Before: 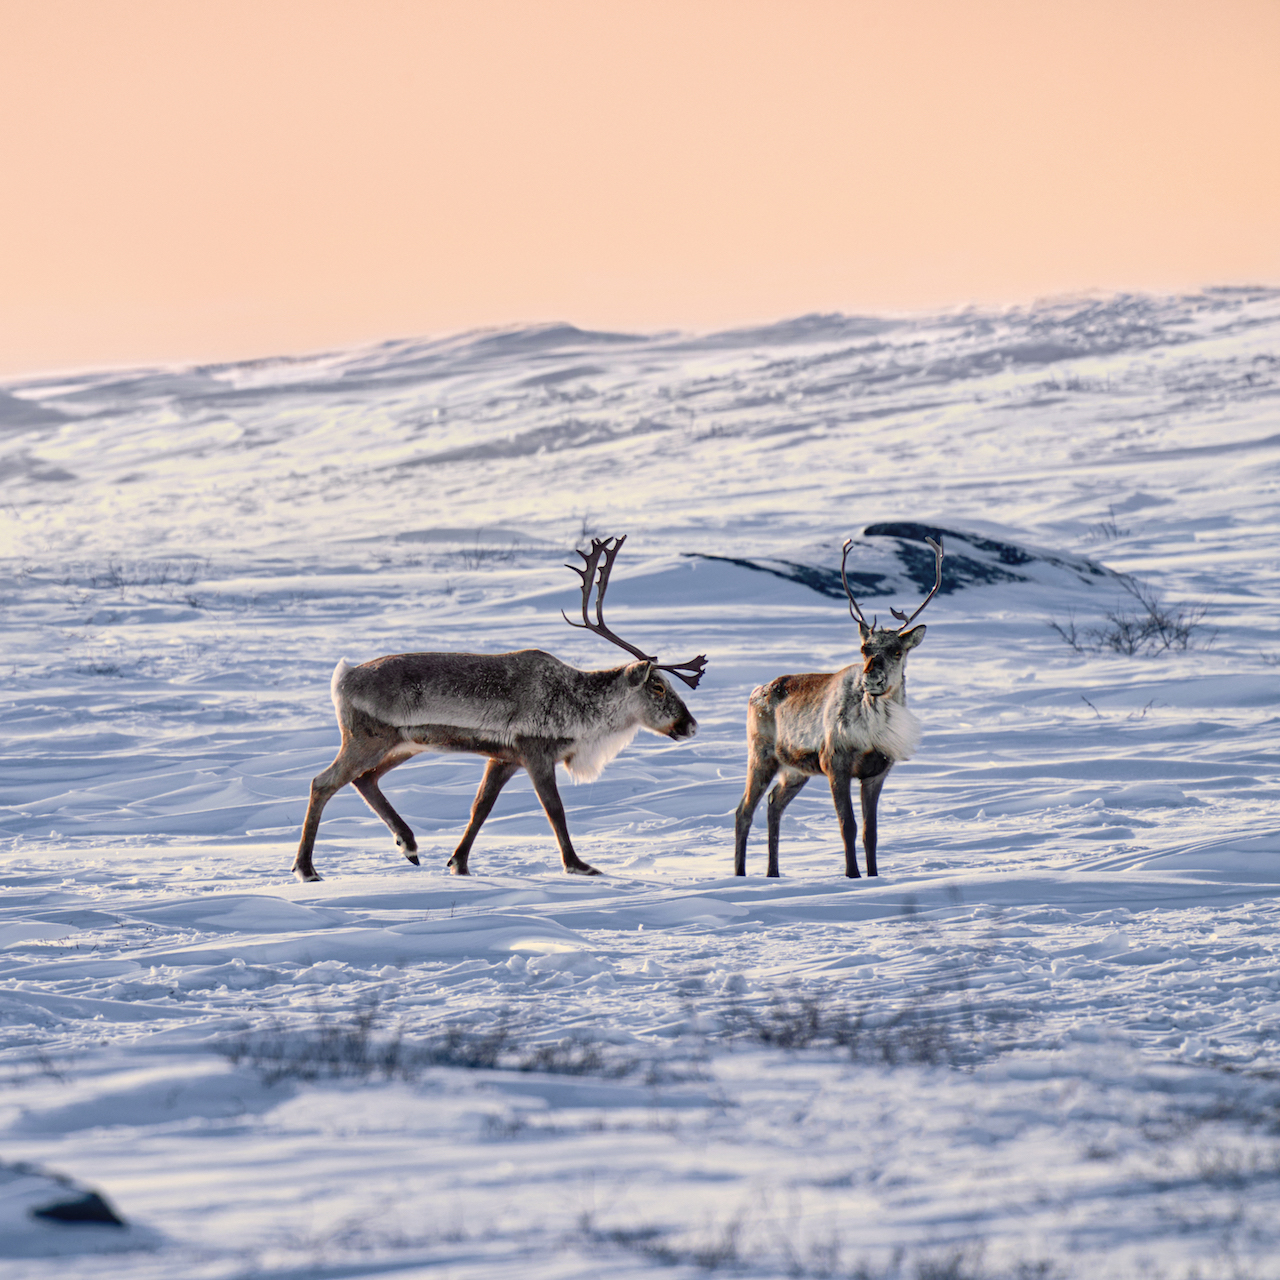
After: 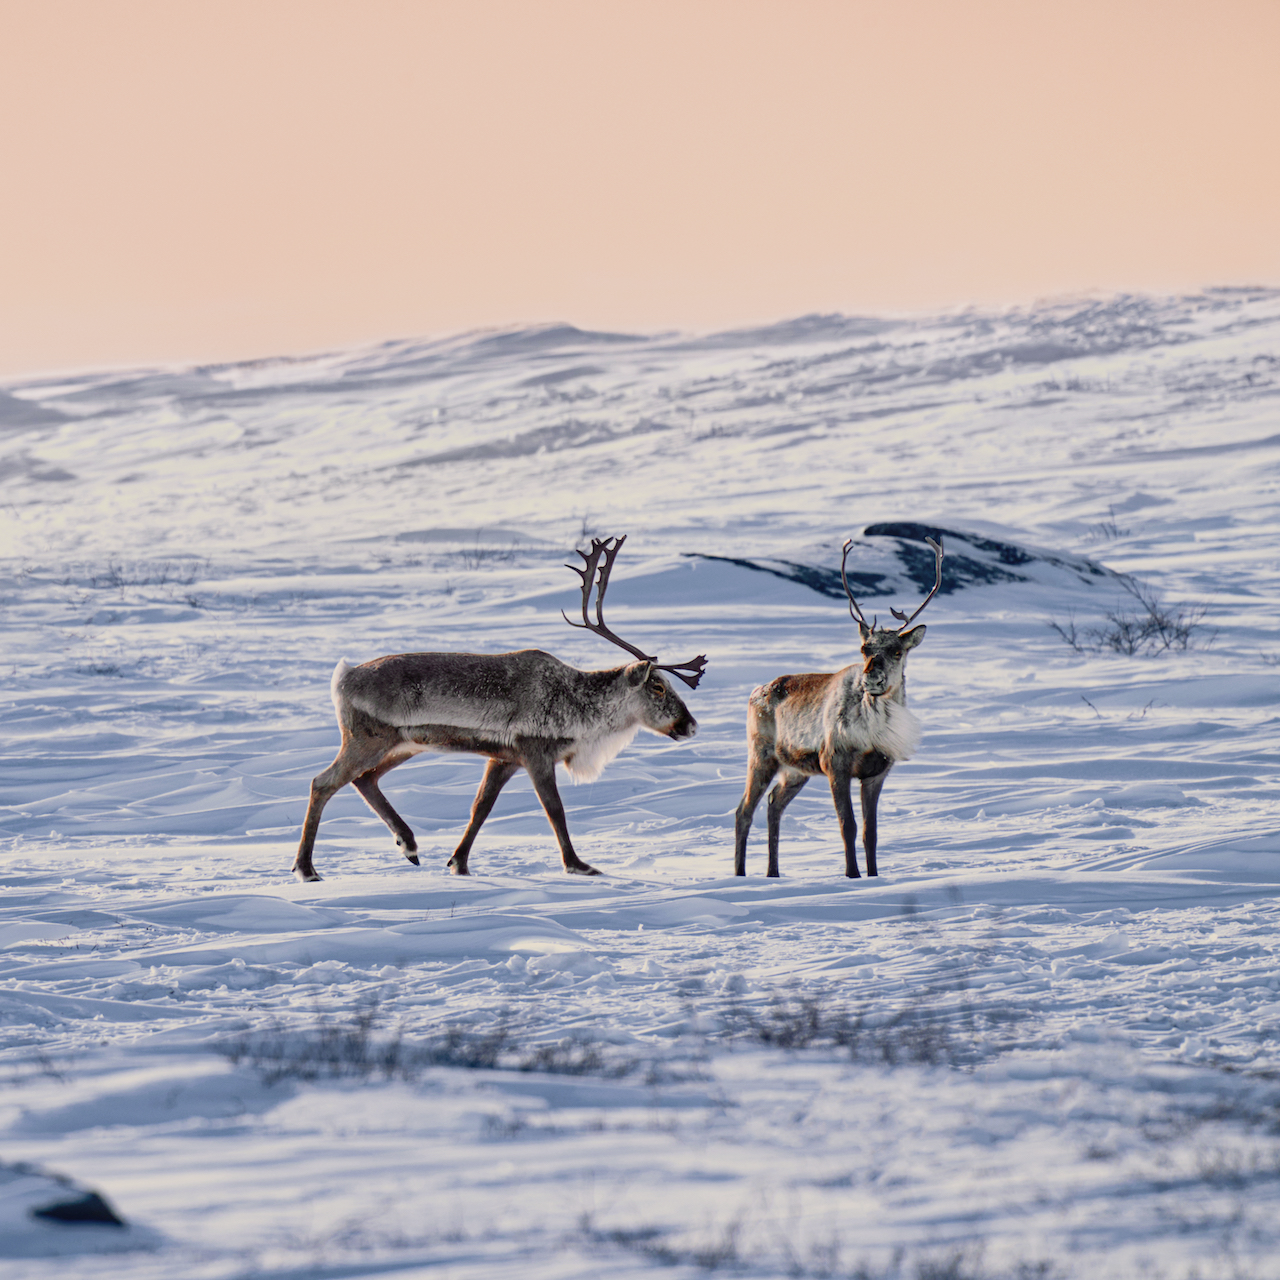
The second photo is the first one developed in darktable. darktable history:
sigmoid: contrast 1.22, skew 0.65
